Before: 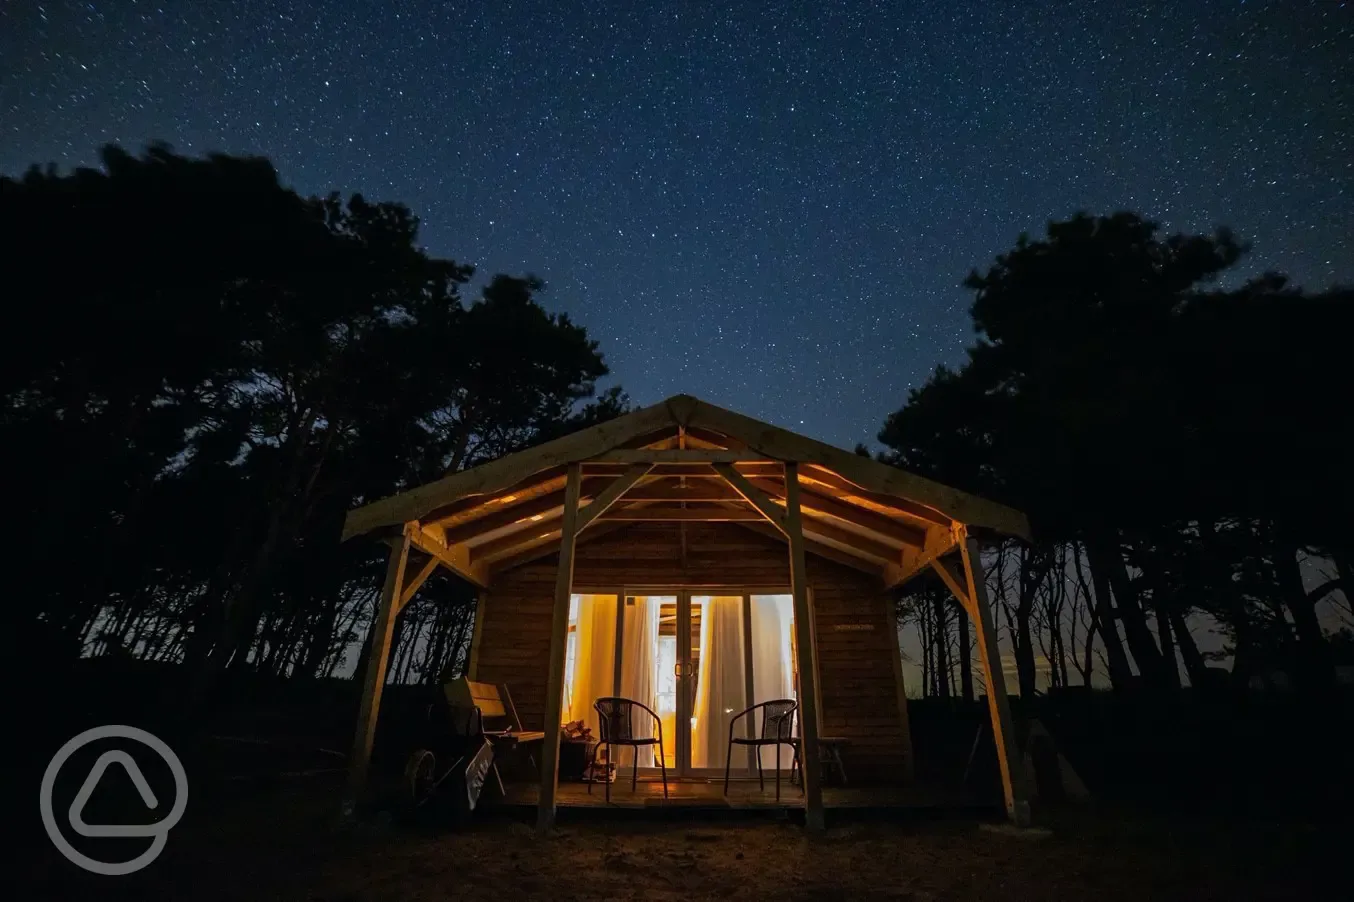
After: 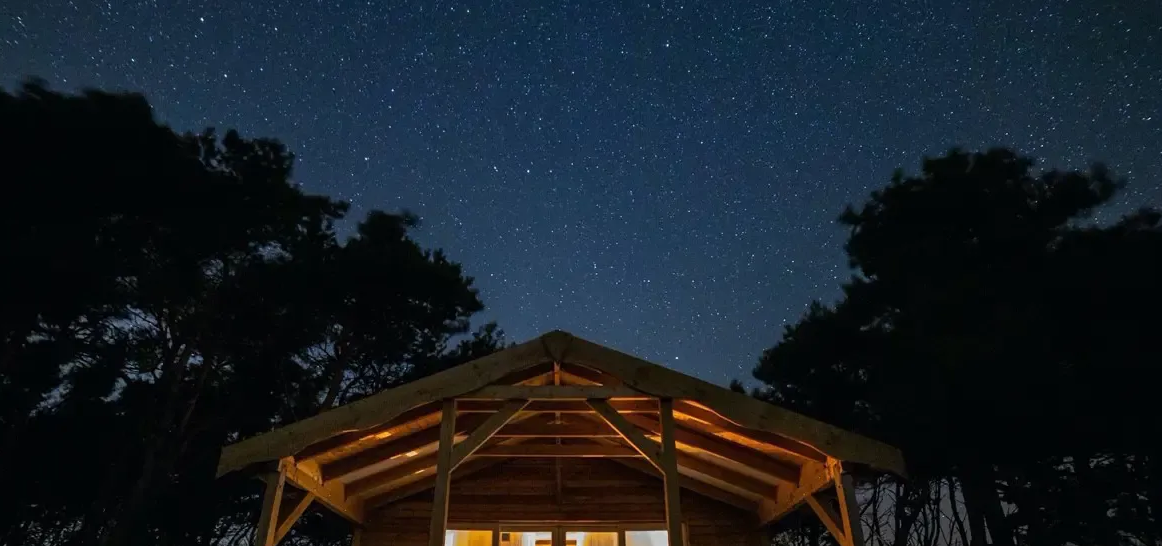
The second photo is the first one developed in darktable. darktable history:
crop and rotate: left 9.249%, top 7.173%, right 4.872%, bottom 32.221%
